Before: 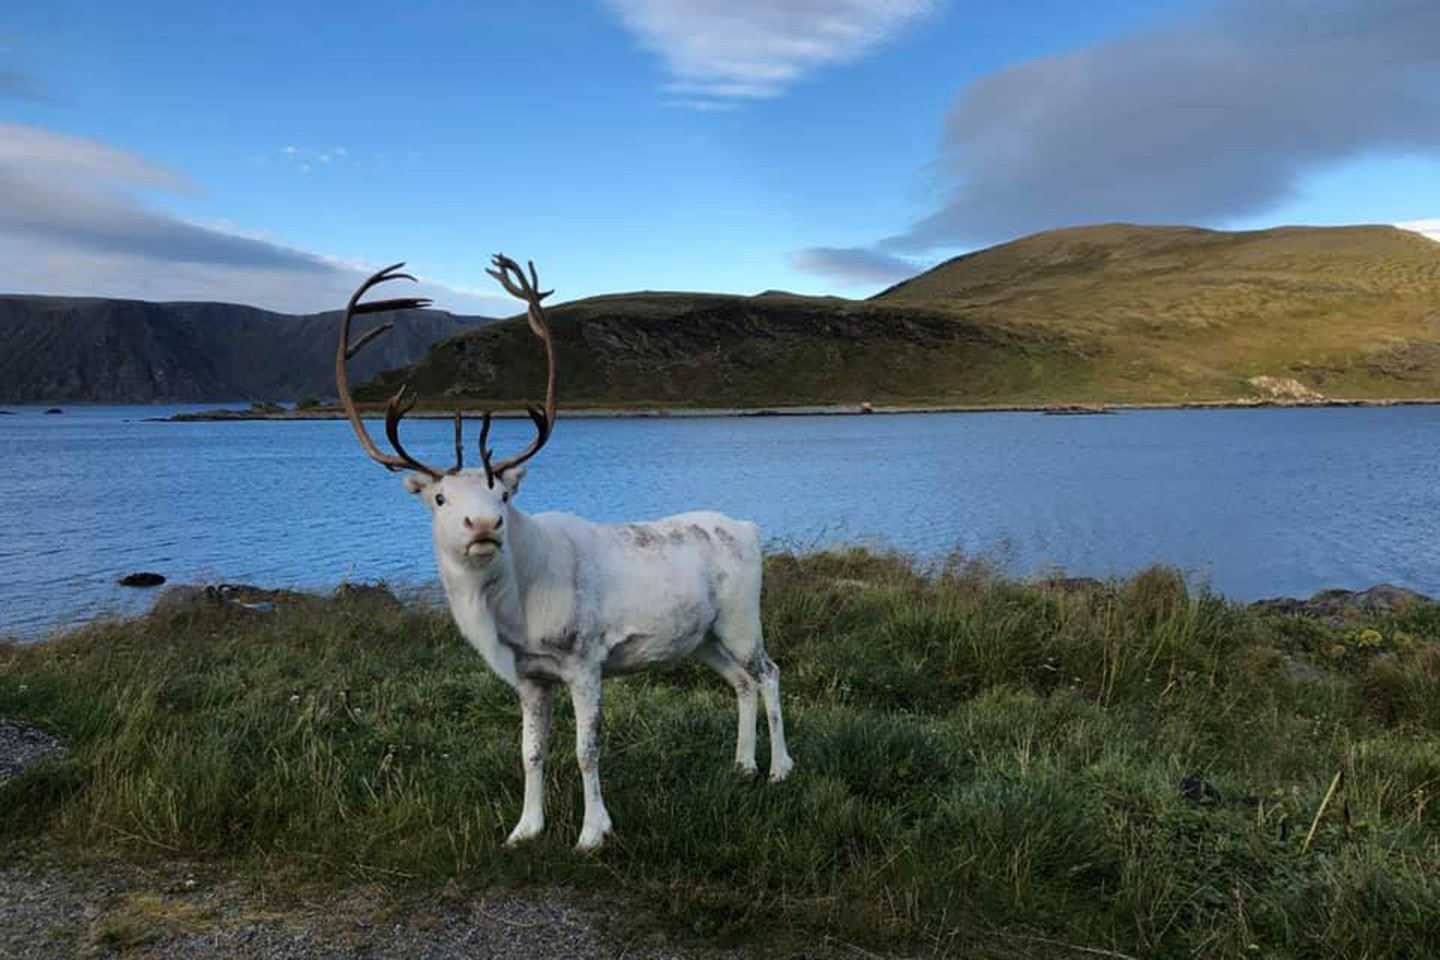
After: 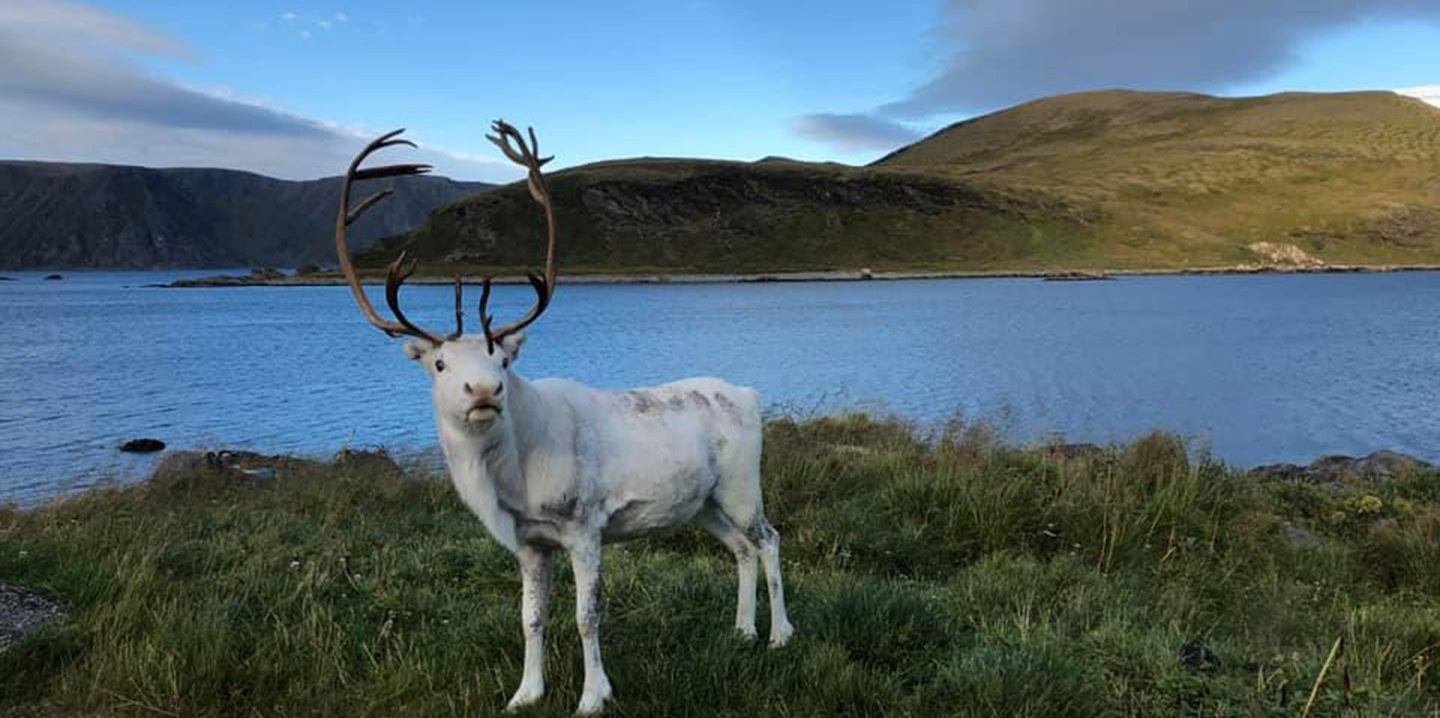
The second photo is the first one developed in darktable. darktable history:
crop: top 14.006%, bottom 11.178%
